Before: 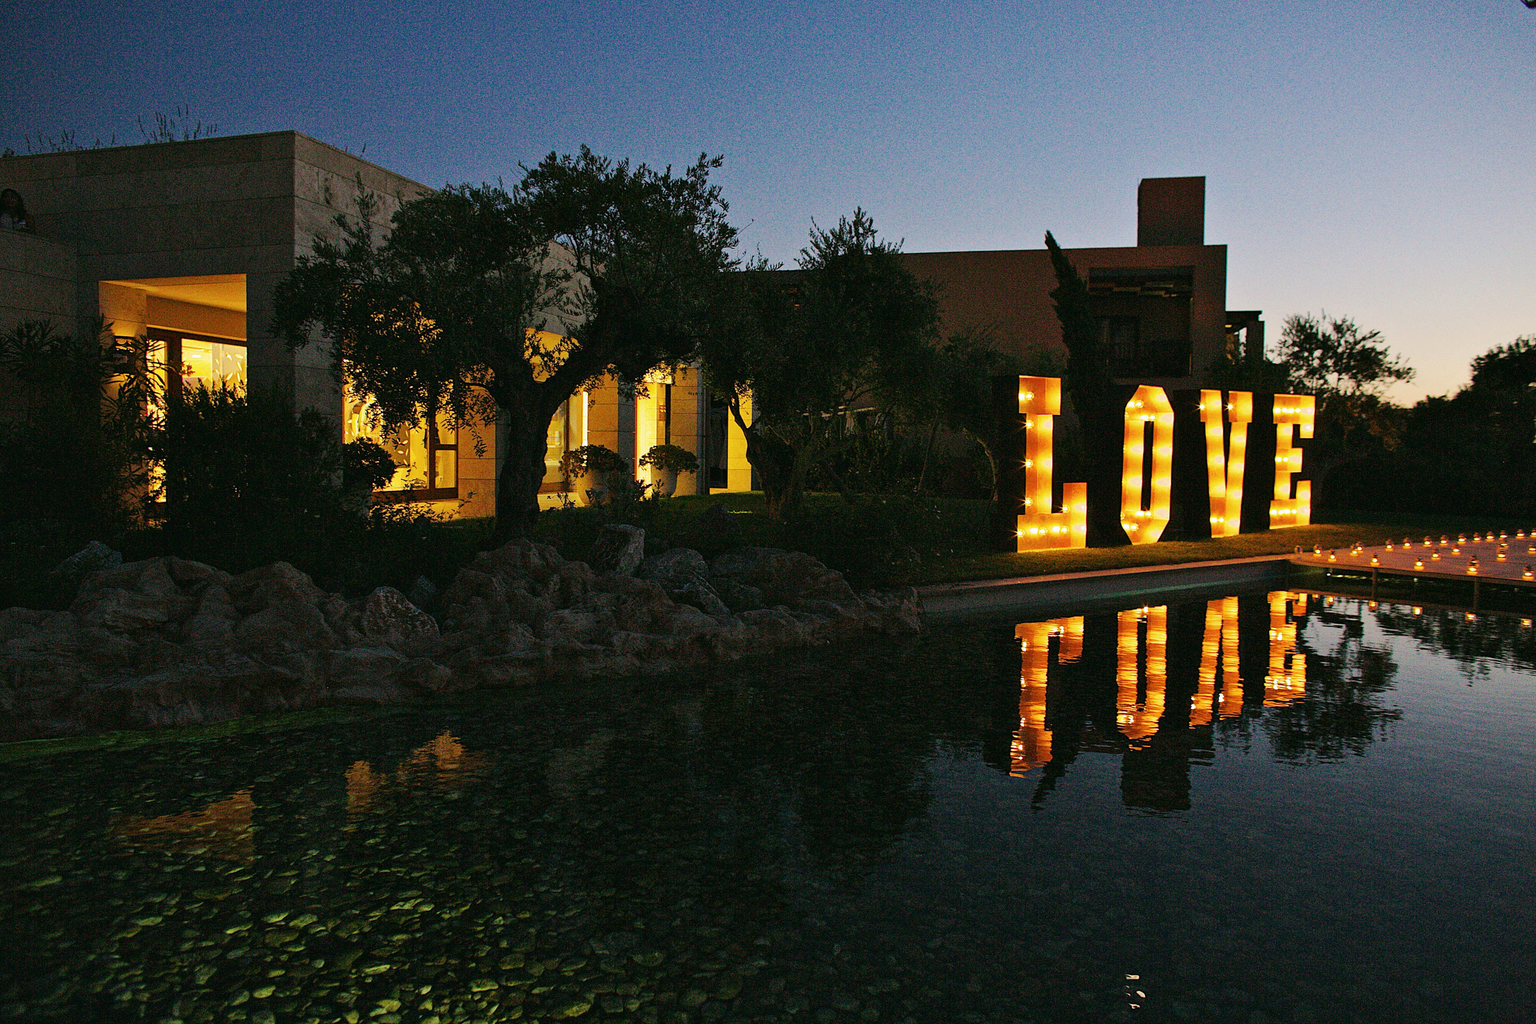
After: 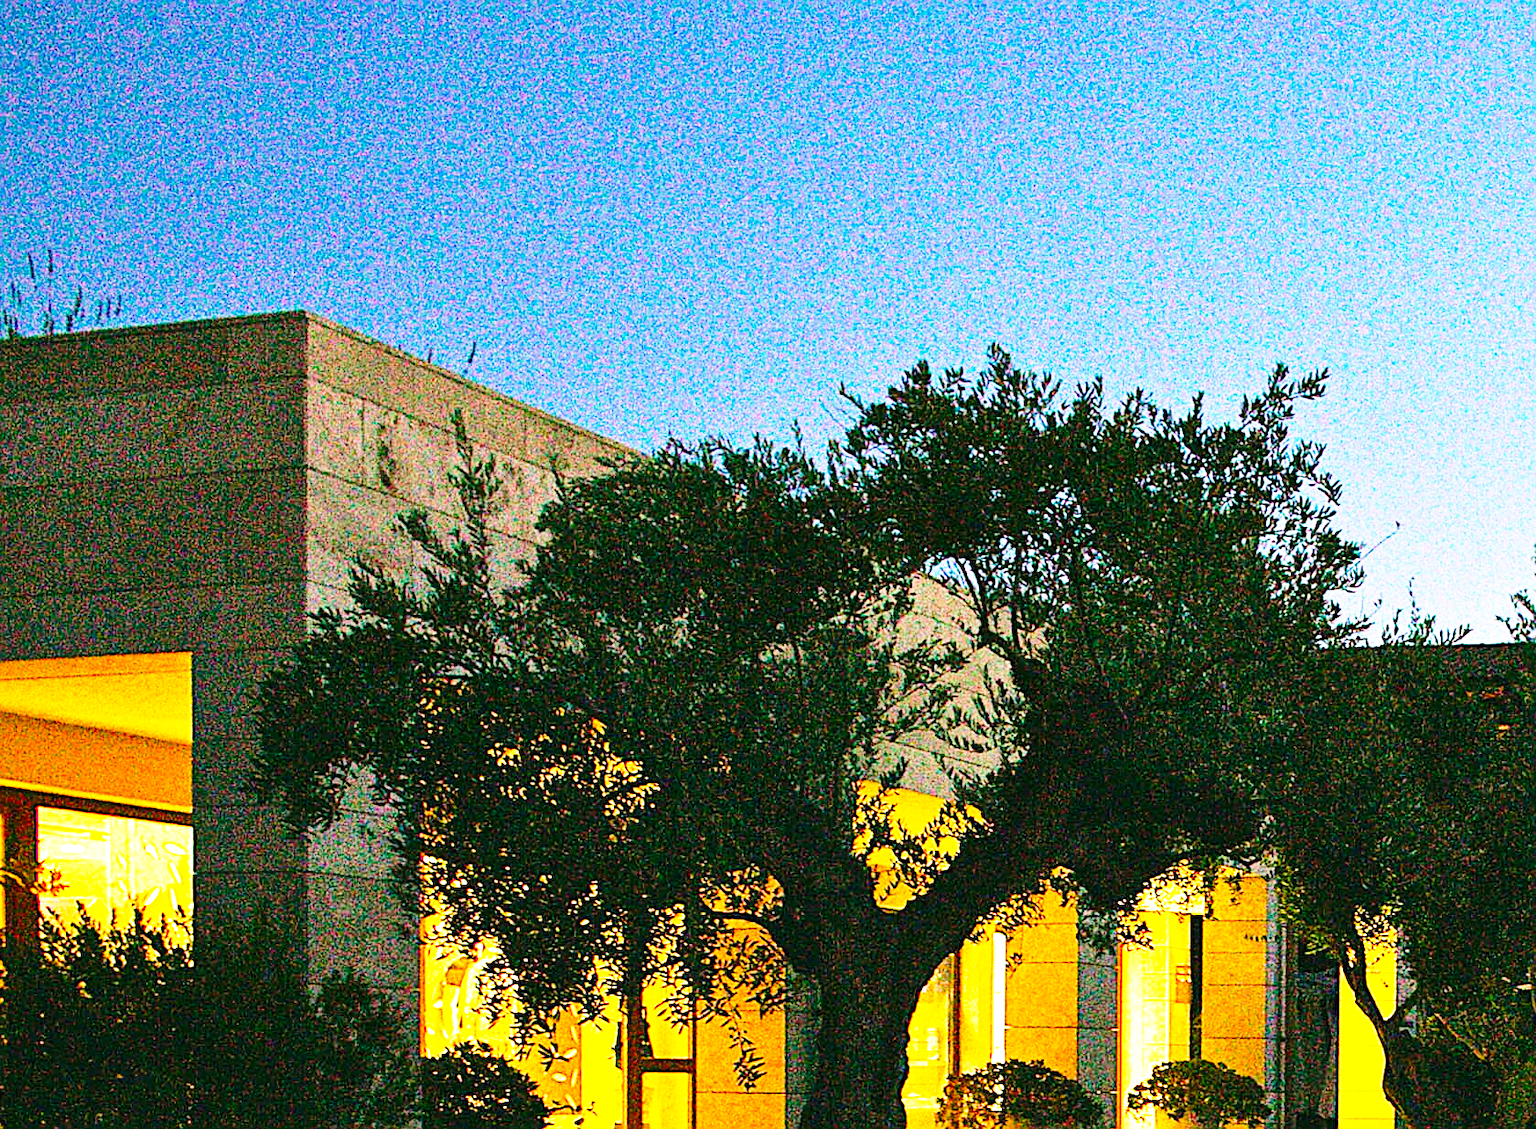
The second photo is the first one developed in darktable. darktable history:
velvia: on, module defaults
base curve: curves: ch0 [(0, 0) (0.028, 0.03) (0.121, 0.232) (0.46, 0.748) (0.859, 0.968) (1, 1)], preserve colors none
crop and rotate: left 10.817%, top 0.062%, right 47.194%, bottom 53.626%
exposure: black level correction 0, exposure 1.2 EV, compensate exposure bias true, compensate highlight preservation false
sharpen: on, module defaults
color balance rgb: perceptual saturation grading › global saturation 25%, perceptual brilliance grading › mid-tones 10%, perceptual brilliance grading › shadows 15%, global vibrance 20%
